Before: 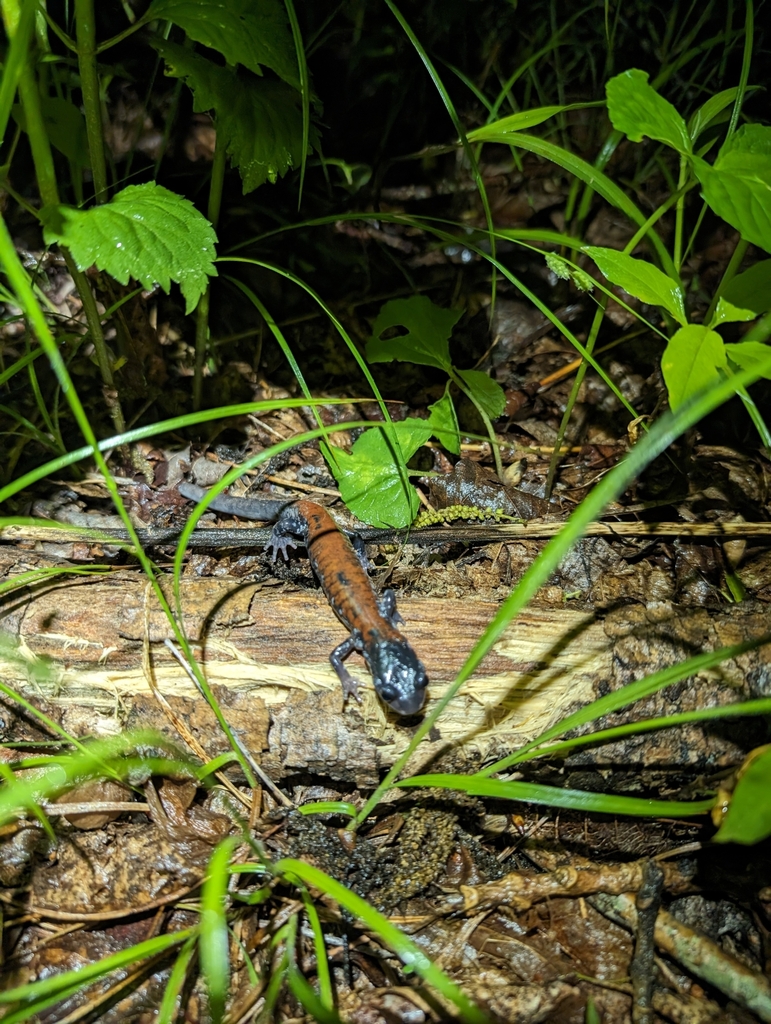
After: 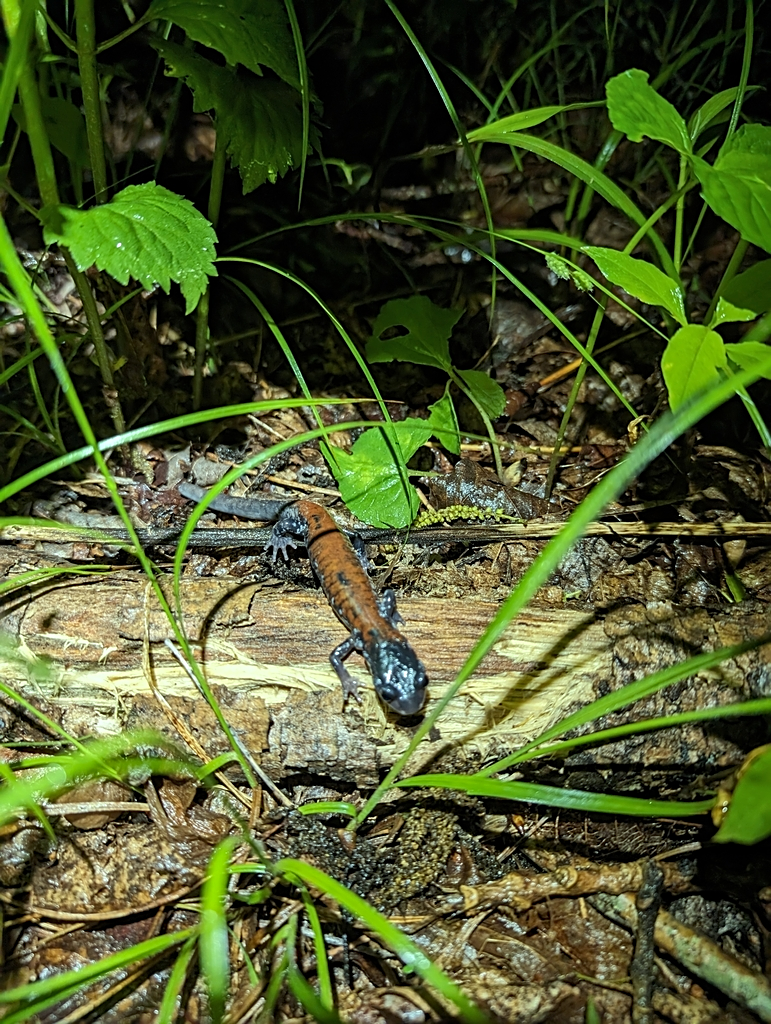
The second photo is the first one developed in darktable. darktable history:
sharpen: on, module defaults
color correction: highlights a* -6.4, highlights b* 0.675
shadows and highlights: shadows 20.66, highlights -20.61, soften with gaussian
